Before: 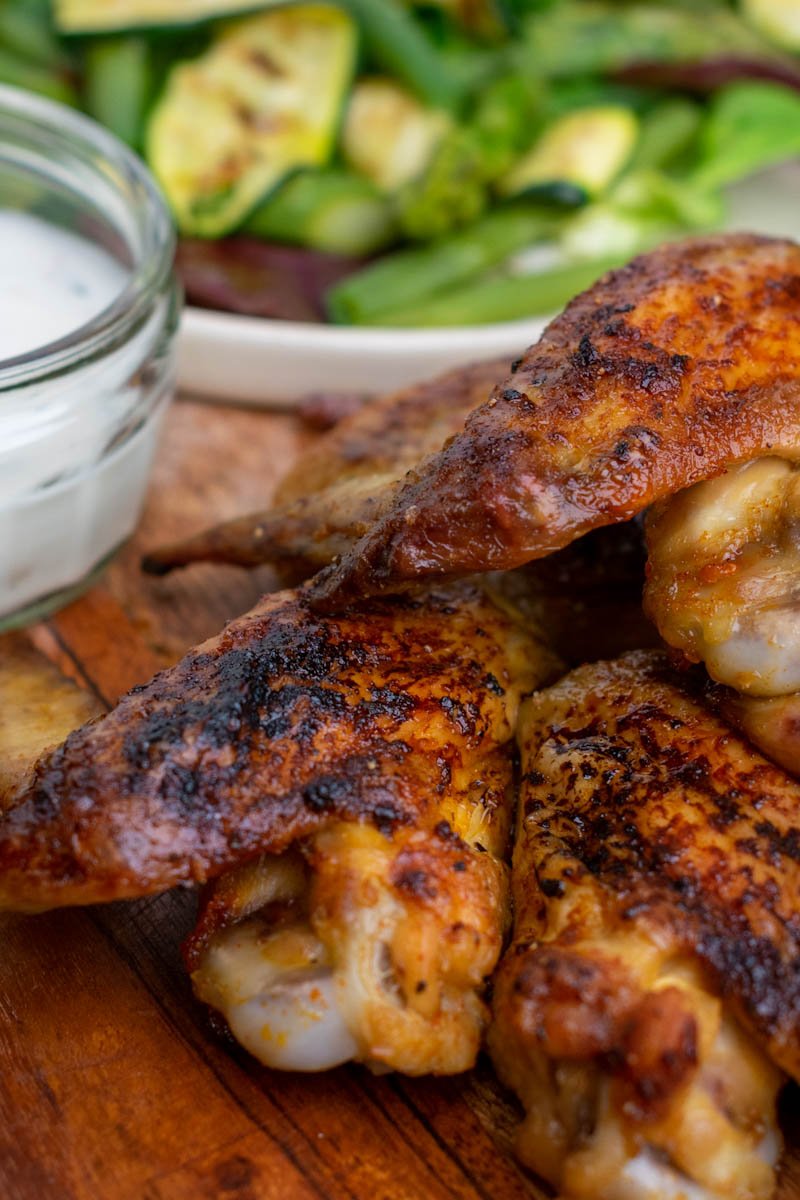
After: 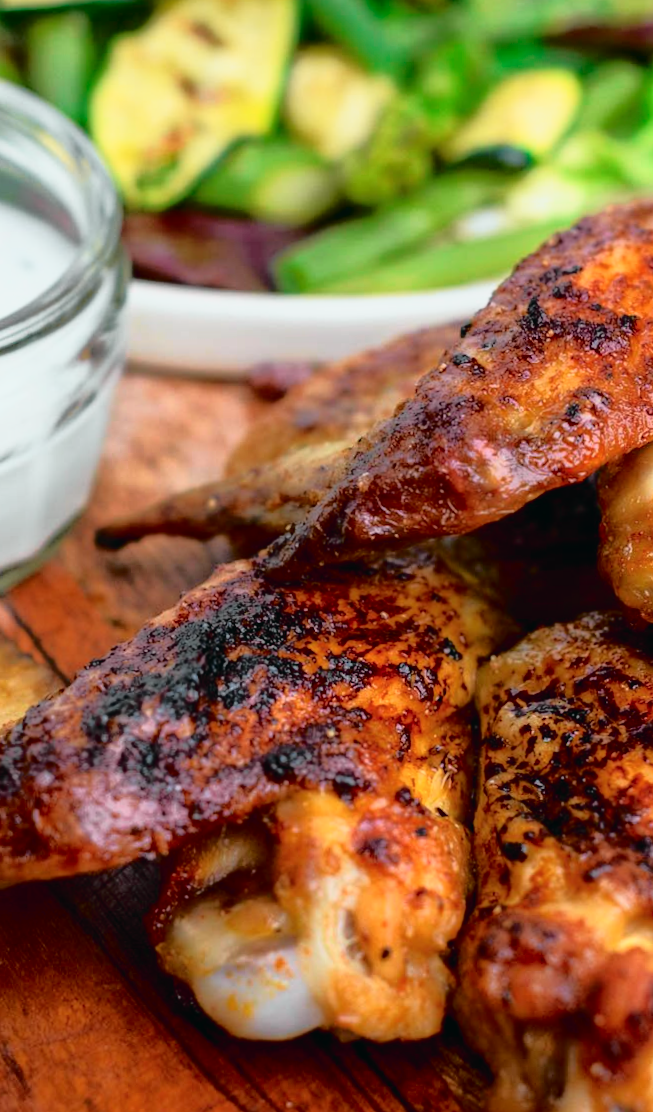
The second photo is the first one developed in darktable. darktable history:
rotate and perspective: rotation -0.45°, automatic cropping original format, crop left 0.008, crop right 0.992, crop top 0.012, crop bottom 0.988
white balance: emerald 1
tone curve: curves: ch0 [(0, 0.015) (0.091, 0.055) (0.184, 0.159) (0.304, 0.382) (0.492, 0.579) (0.628, 0.755) (0.832, 0.932) (0.984, 0.963)]; ch1 [(0, 0) (0.34, 0.235) (0.46, 0.46) (0.515, 0.502) (0.553, 0.567) (0.764, 0.815) (1, 1)]; ch2 [(0, 0) (0.44, 0.458) (0.479, 0.492) (0.524, 0.507) (0.557, 0.567) (0.673, 0.699) (1, 1)], color space Lab, independent channels, preserve colors none
crop and rotate: angle 1°, left 4.281%, top 0.642%, right 11.383%, bottom 2.486%
